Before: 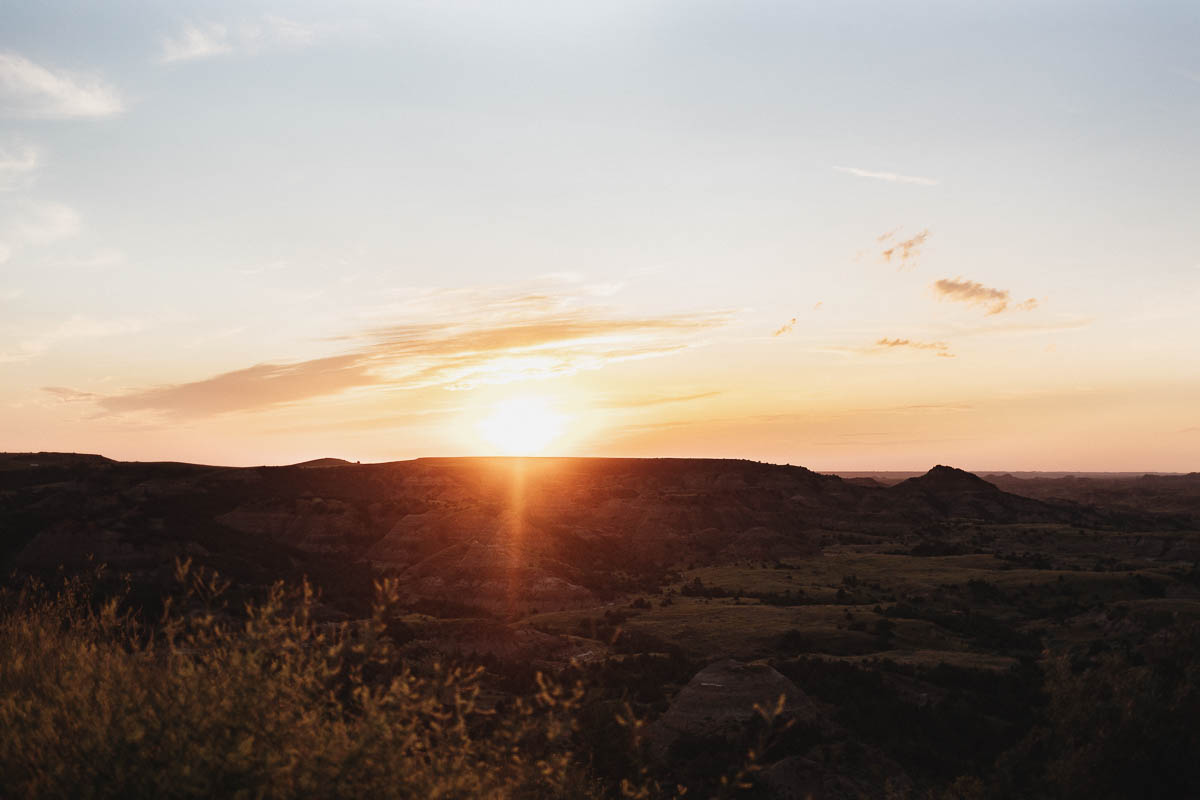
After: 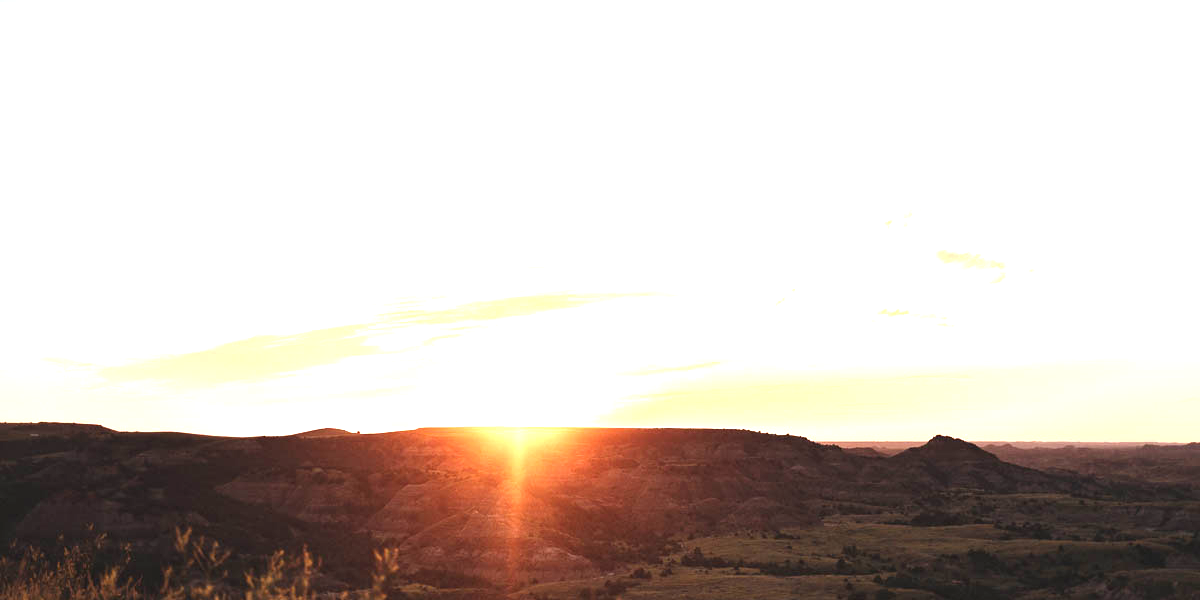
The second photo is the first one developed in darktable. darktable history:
crop: top 3.857%, bottom 21.132%
exposure: black level correction 0, exposure 1.35 EV, compensate exposure bias true, compensate highlight preservation false
